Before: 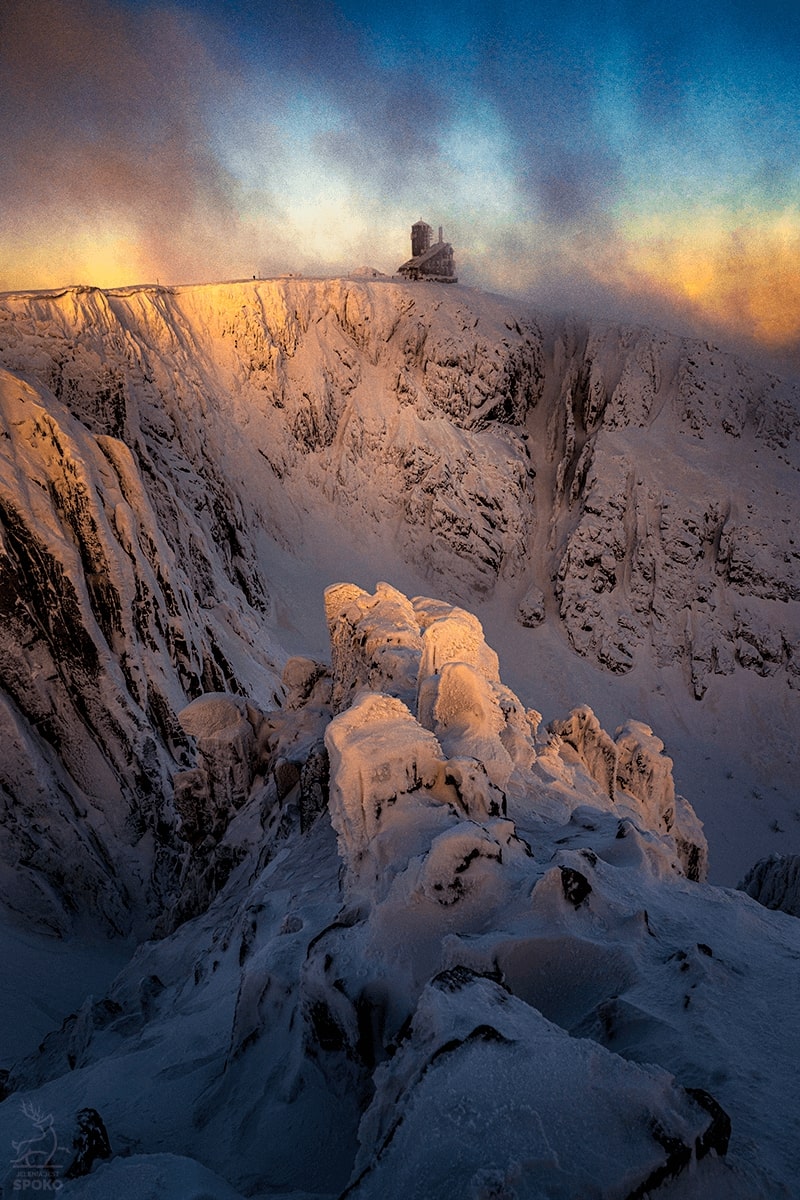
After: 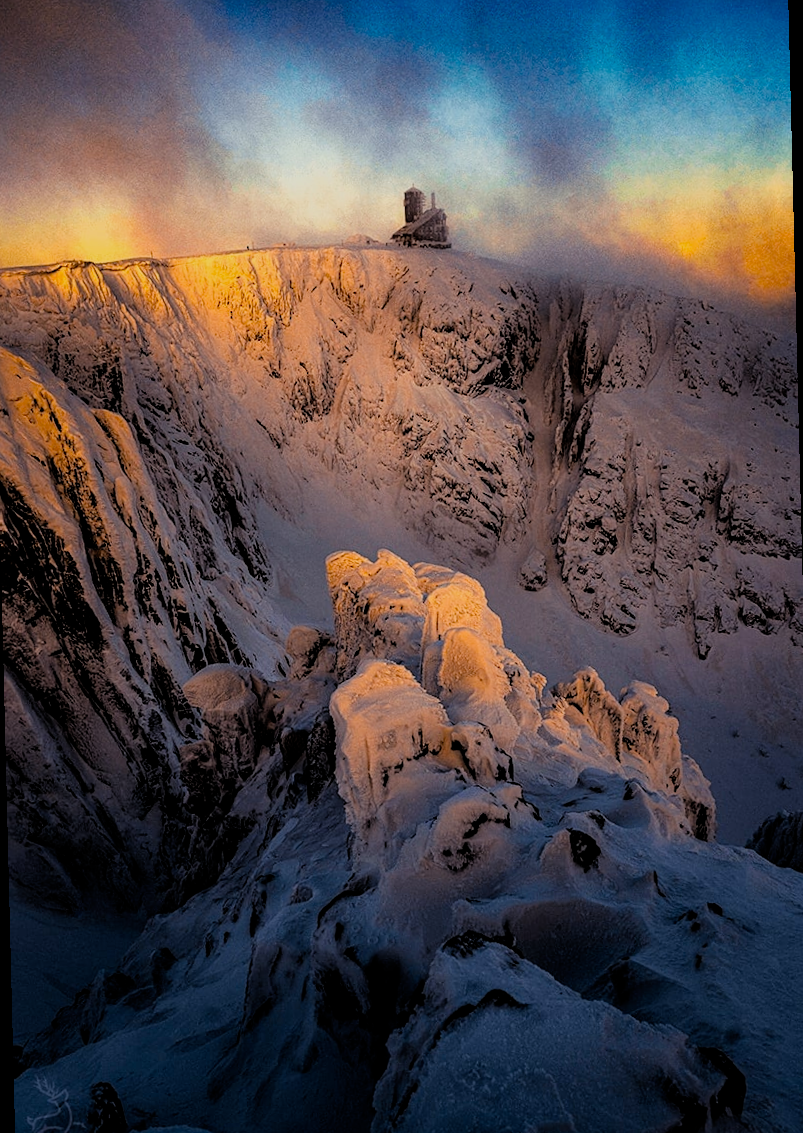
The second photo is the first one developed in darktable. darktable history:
rotate and perspective: rotation -1.42°, crop left 0.016, crop right 0.984, crop top 0.035, crop bottom 0.965
filmic rgb: black relative exposure -7.75 EV, white relative exposure 4.4 EV, threshold 3 EV, target black luminance 0%, hardness 3.76, latitude 50.51%, contrast 1.074, highlights saturation mix 10%, shadows ↔ highlights balance -0.22%, color science v4 (2020), enable highlight reconstruction true
